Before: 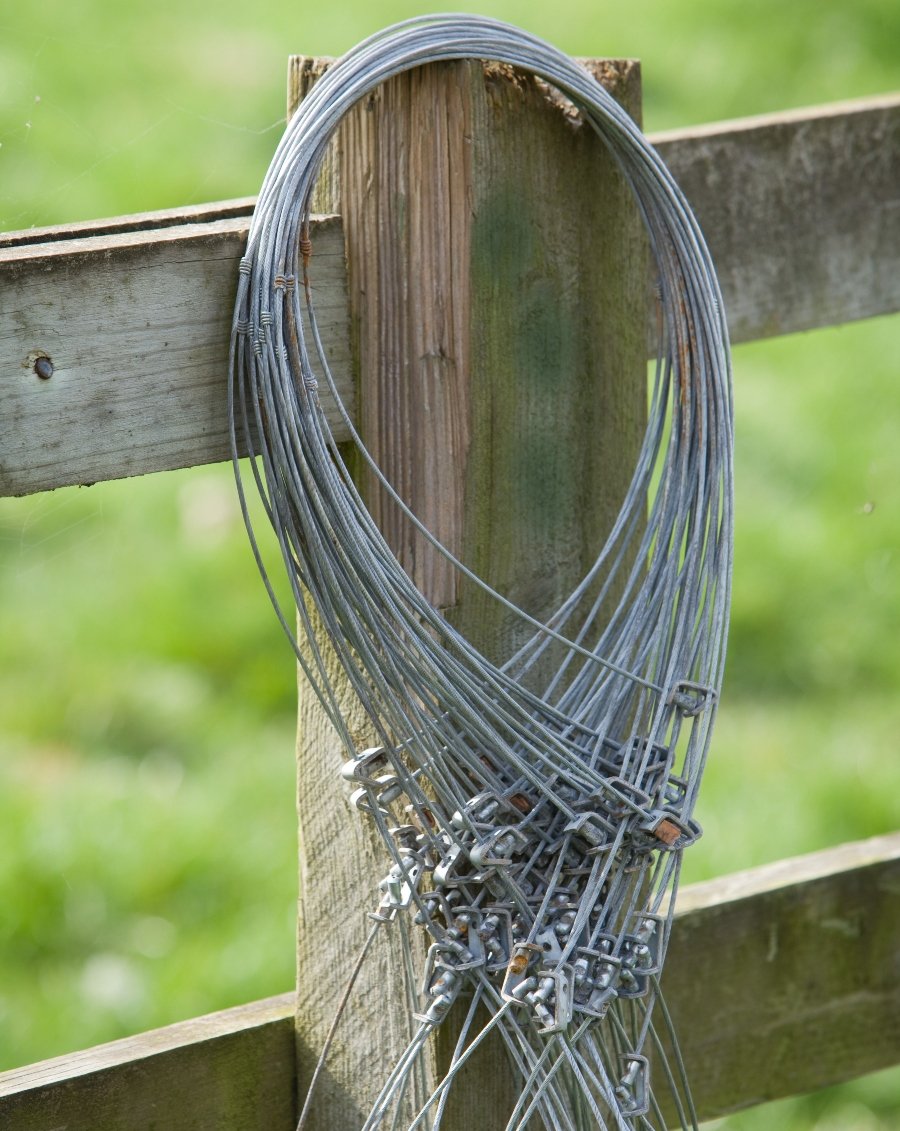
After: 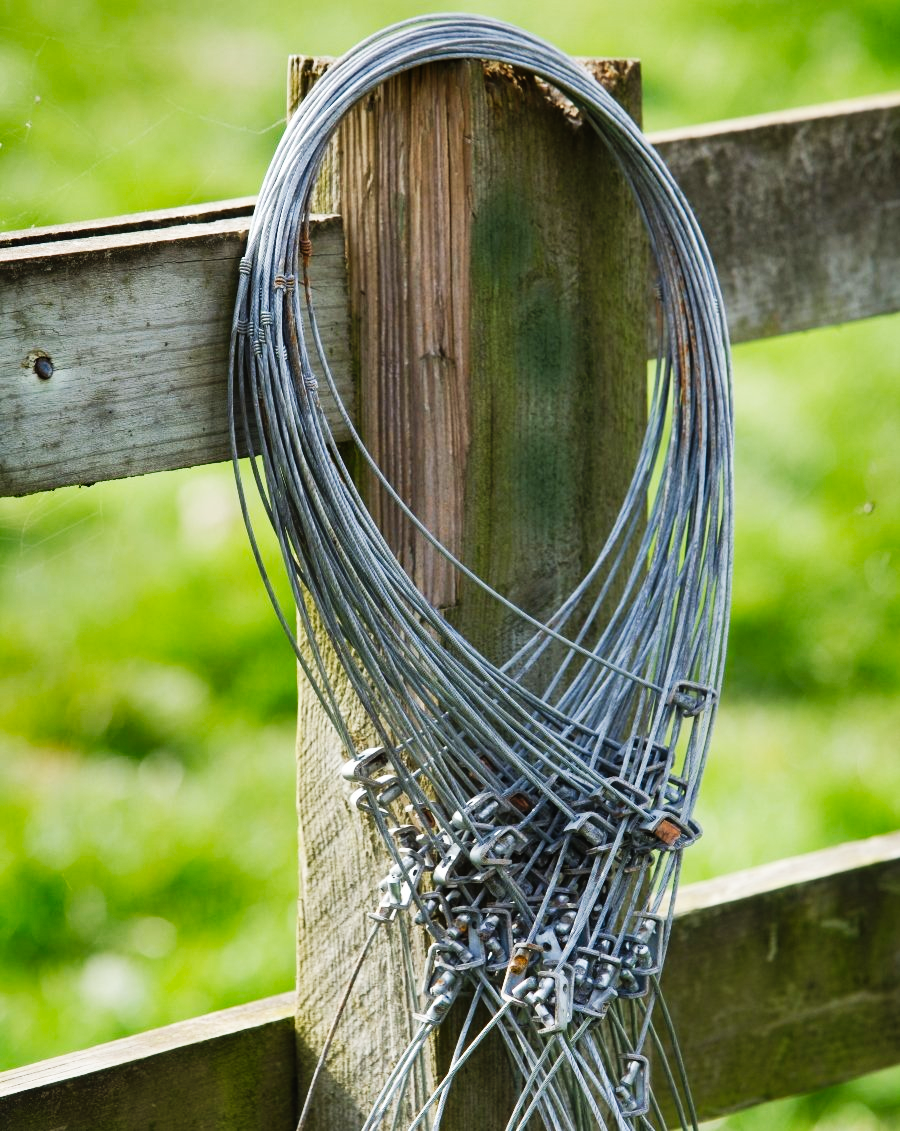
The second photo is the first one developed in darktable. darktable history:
tone curve: curves: ch0 [(0, 0) (0.003, 0.002) (0.011, 0.006) (0.025, 0.014) (0.044, 0.02) (0.069, 0.027) (0.1, 0.036) (0.136, 0.05) (0.177, 0.081) (0.224, 0.118) (0.277, 0.183) (0.335, 0.262) (0.399, 0.351) (0.468, 0.456) (0.543, 0.571) (0.623, 0.692) (0.709, 0.795) (0.801, 0.88) (0.898, 0.948) (1, 1)], preserve colors none
shadows and highlights: radius 108.52, shadows 44.07, highlights -67.8, low approximation 0.01, soften with gaussian
